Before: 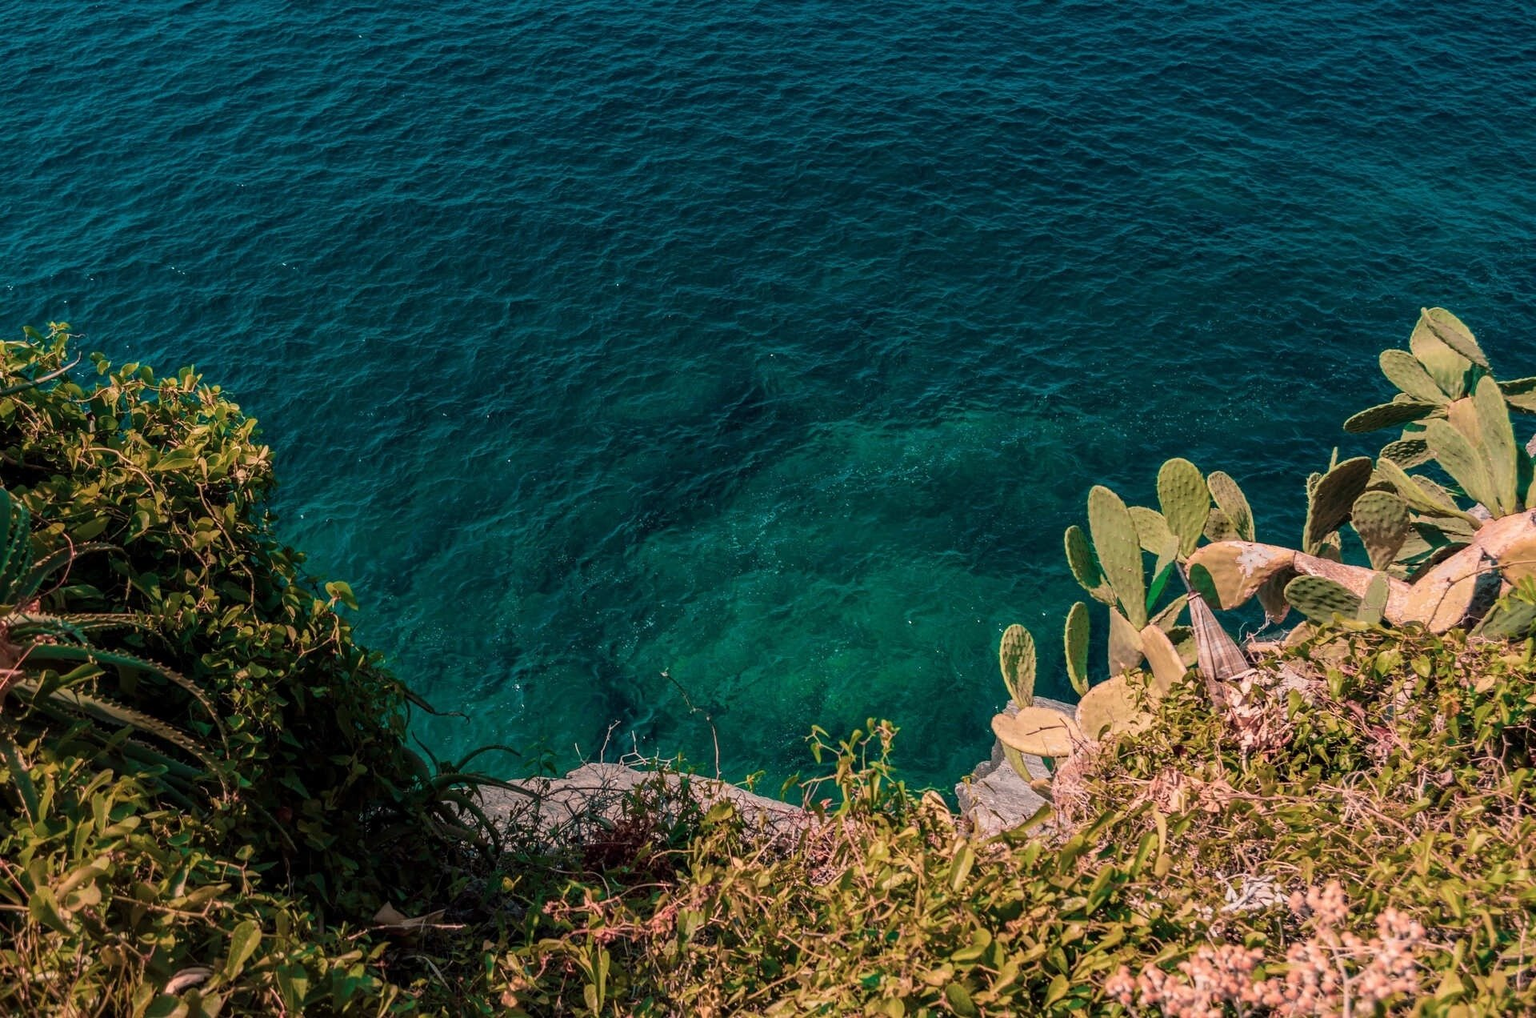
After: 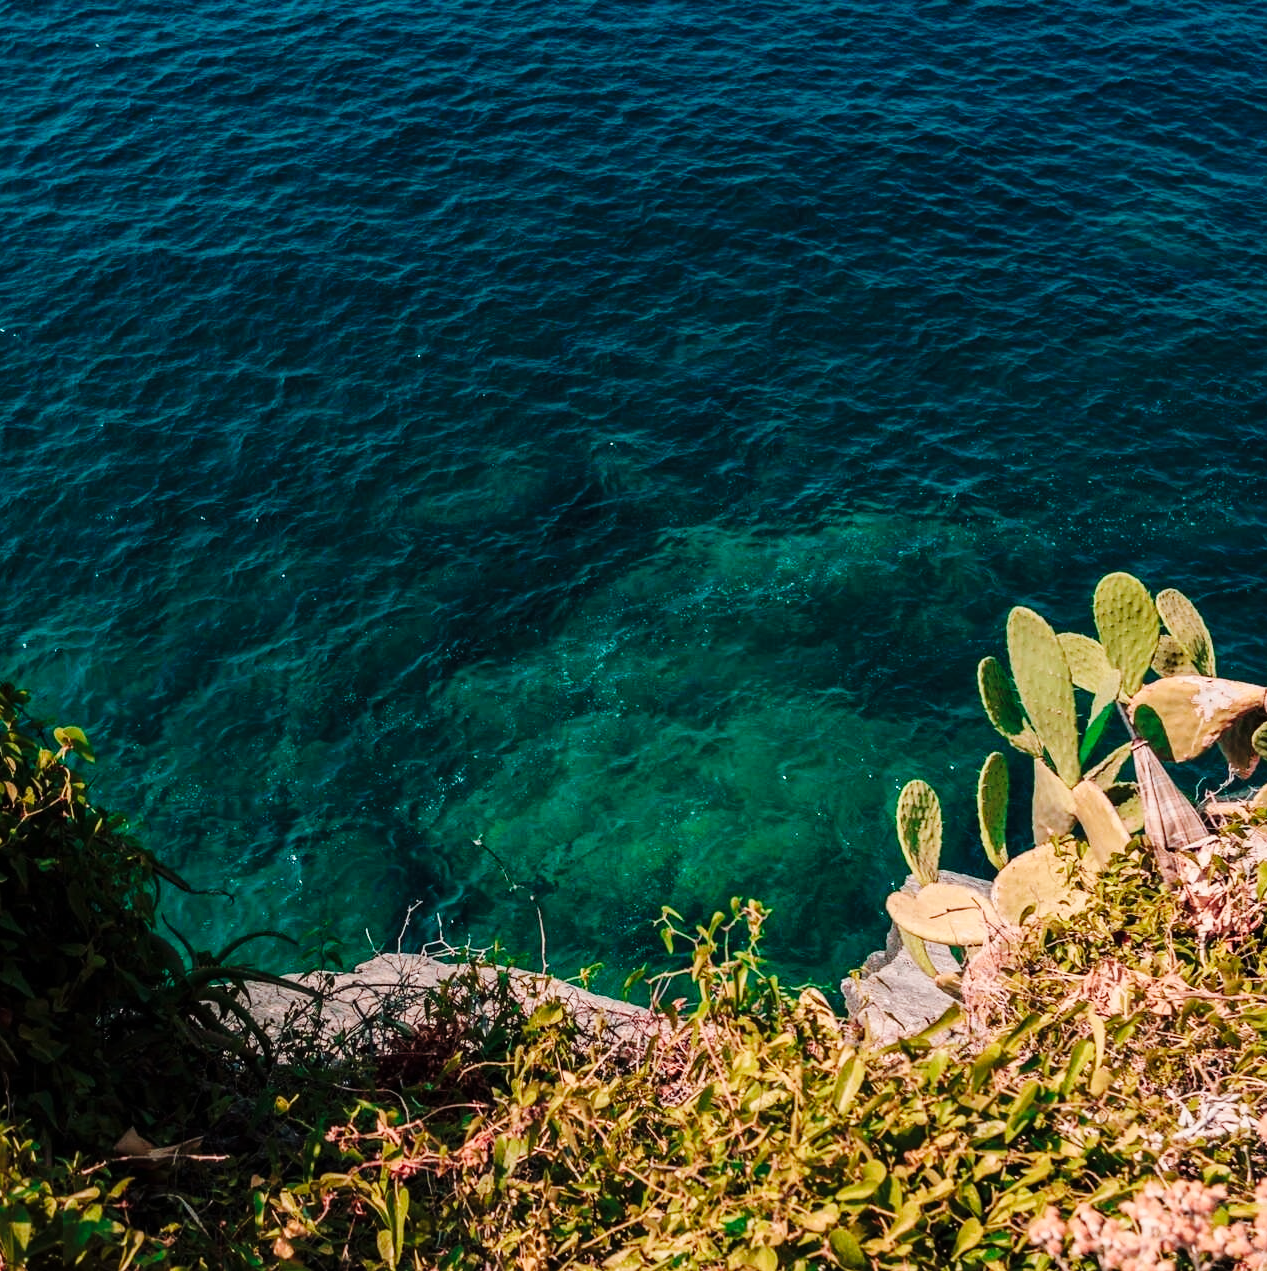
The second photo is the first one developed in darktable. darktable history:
base curve: curves: ch0 [(0, 0) (0.036, 0.025) (0.121, 0.166) (0.206, 0.329) (0.605, 0.79) (1, 1)], preserve colors none
crop and rotate: left 18.42%, right 15.546%
